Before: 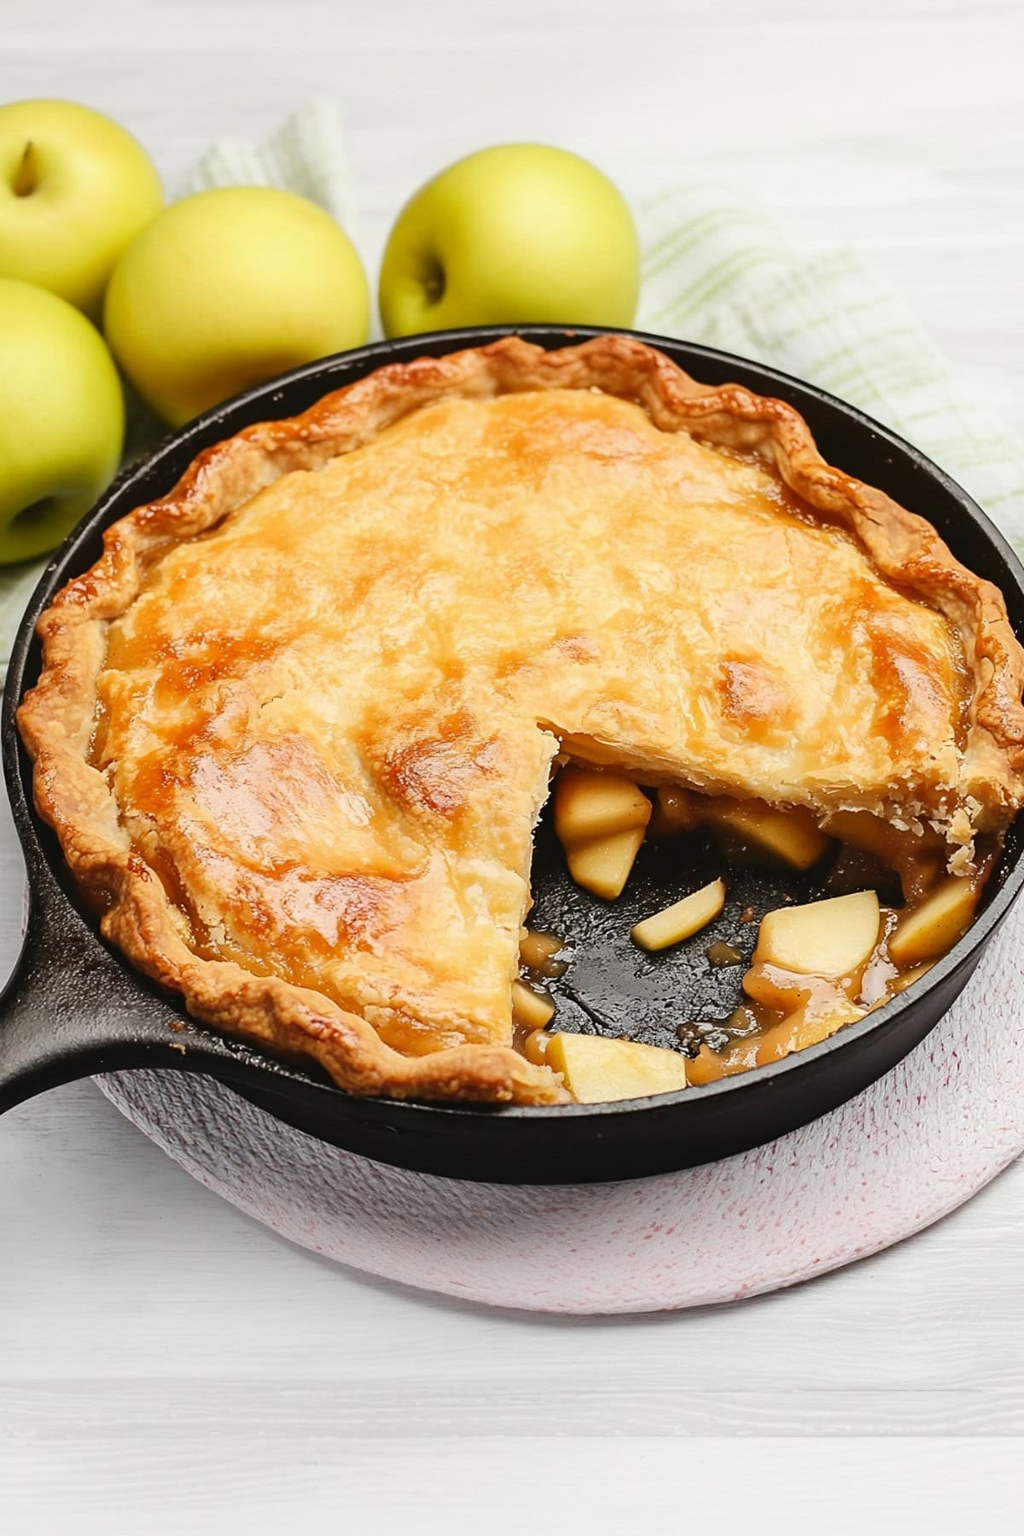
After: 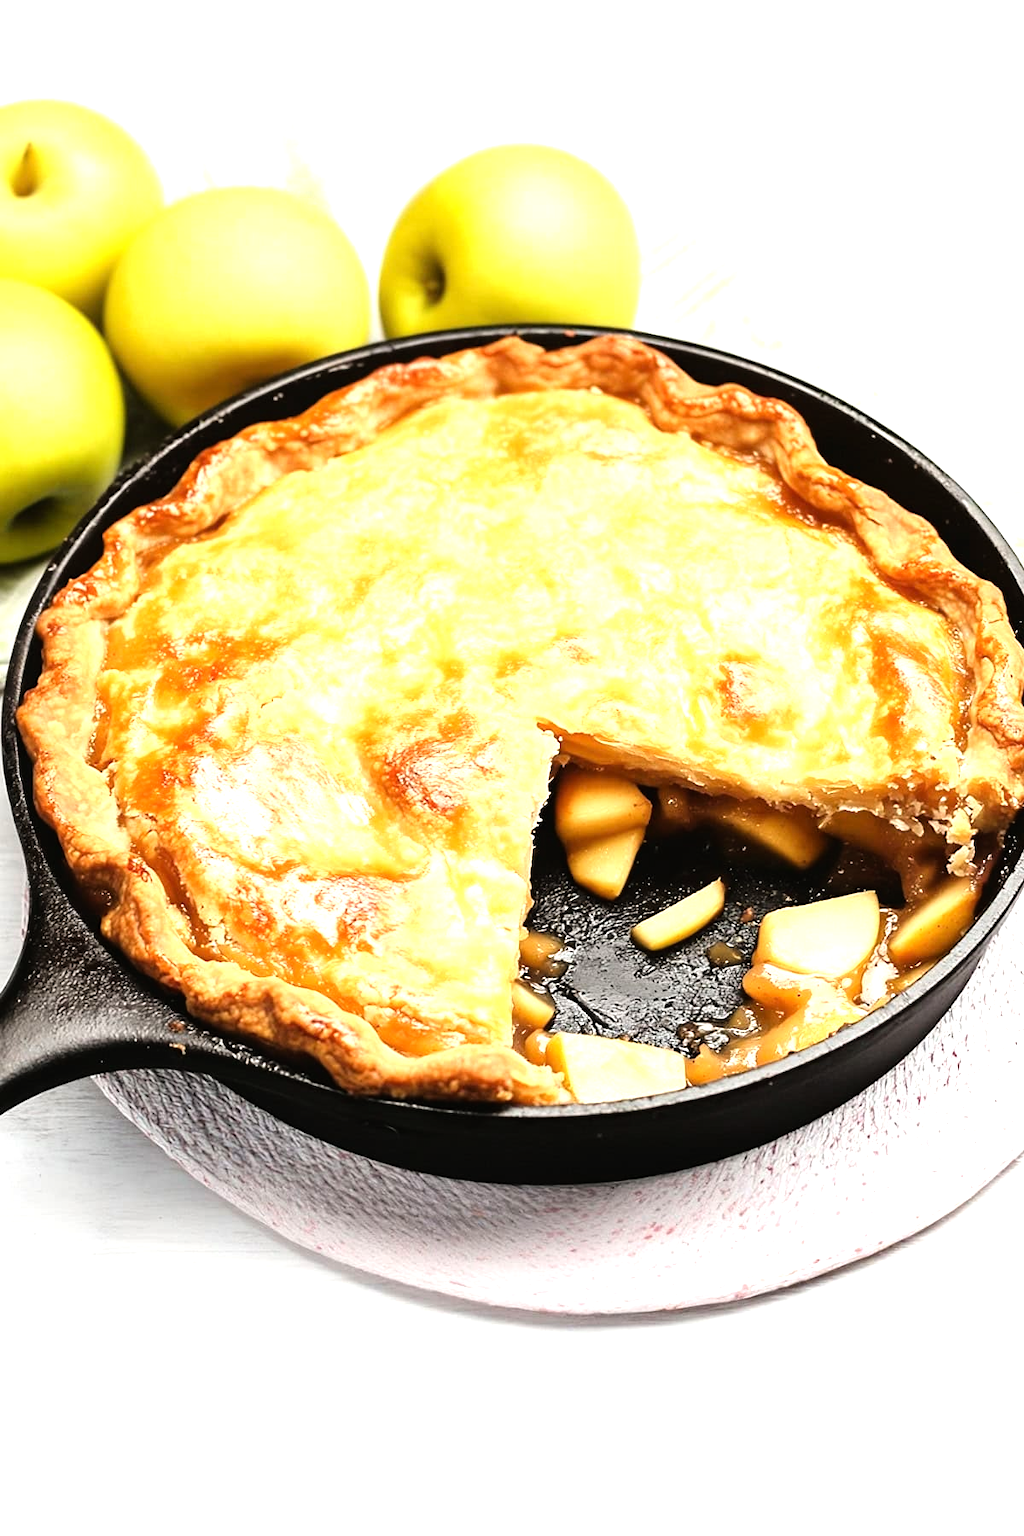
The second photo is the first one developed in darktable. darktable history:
tone equalizer: -8 EV -1.11 EV, -7 EV -1.02 EV, -6 EV -0.877 EV, -5 EV -0.564 EV, -3 EV 0.589 EV, -2 EV 0.869 EV, -1 EV 1.01 EV, +0 EV 1.07 EV, mask exposure compensation -0.493 EV
